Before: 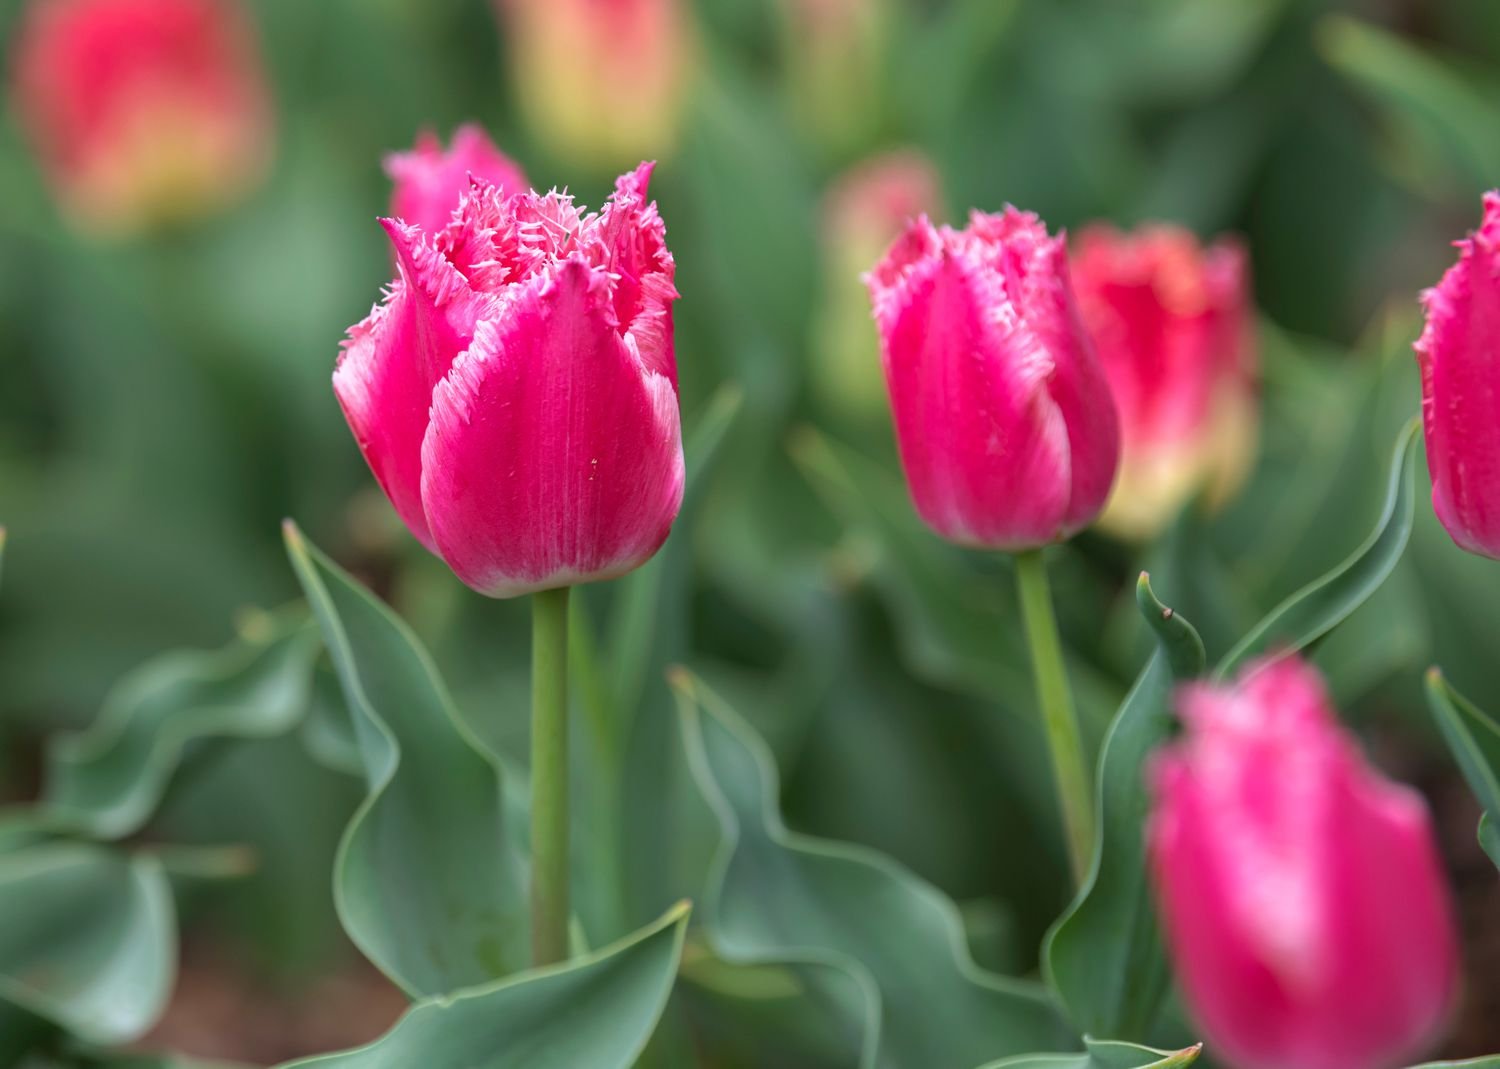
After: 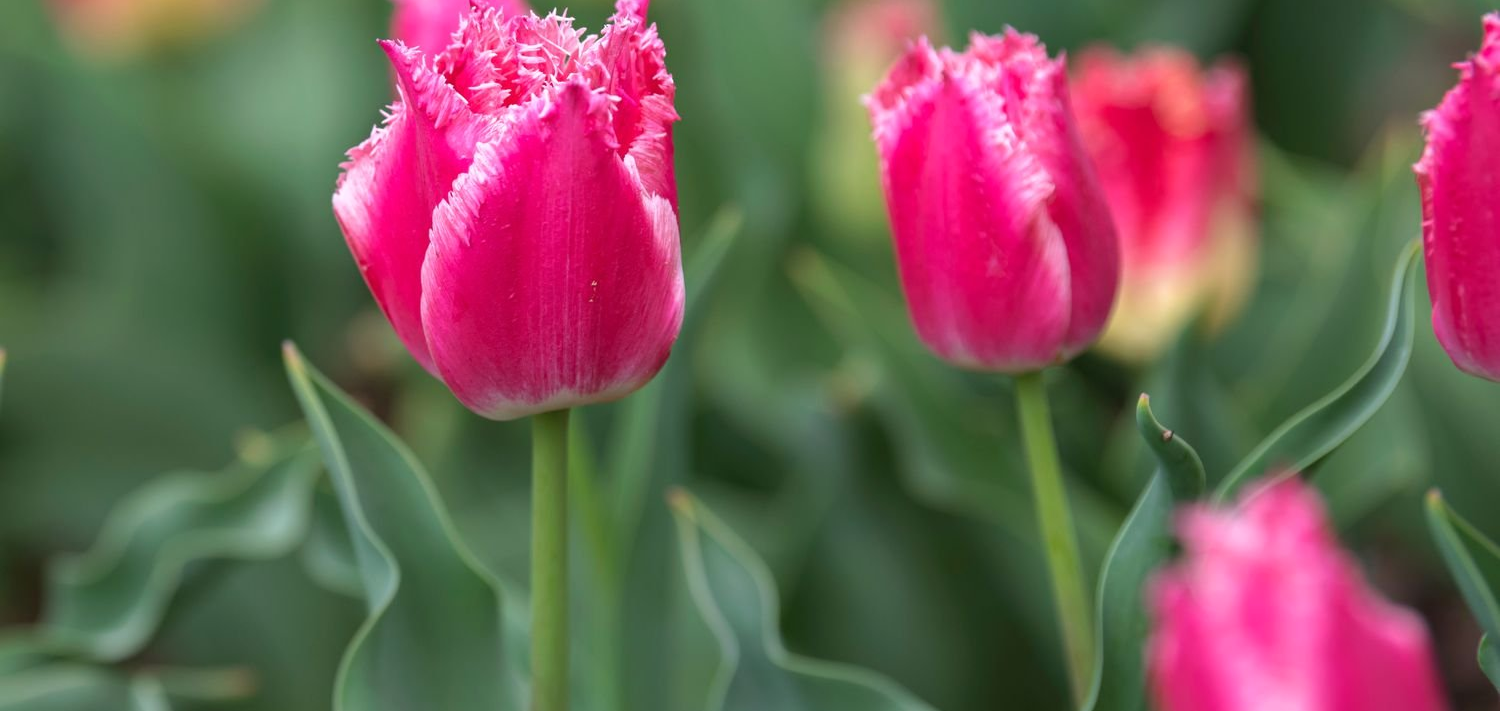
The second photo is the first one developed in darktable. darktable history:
crop: top 16.727%, bottom 16.727%
tone equalizer: on, module defaults
